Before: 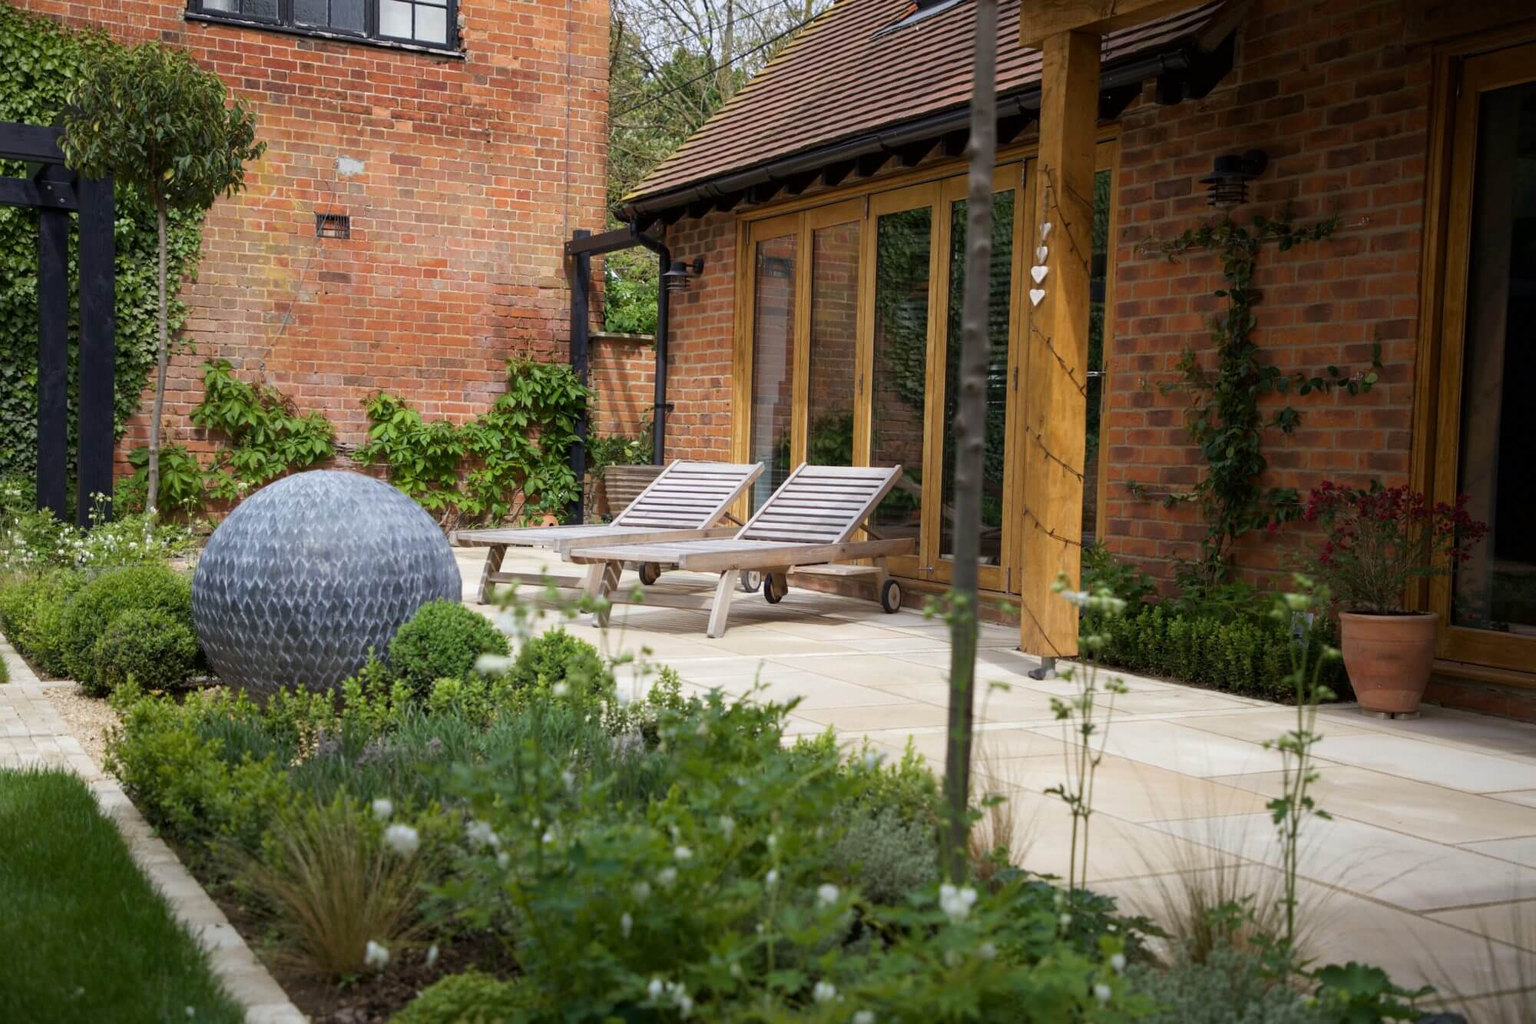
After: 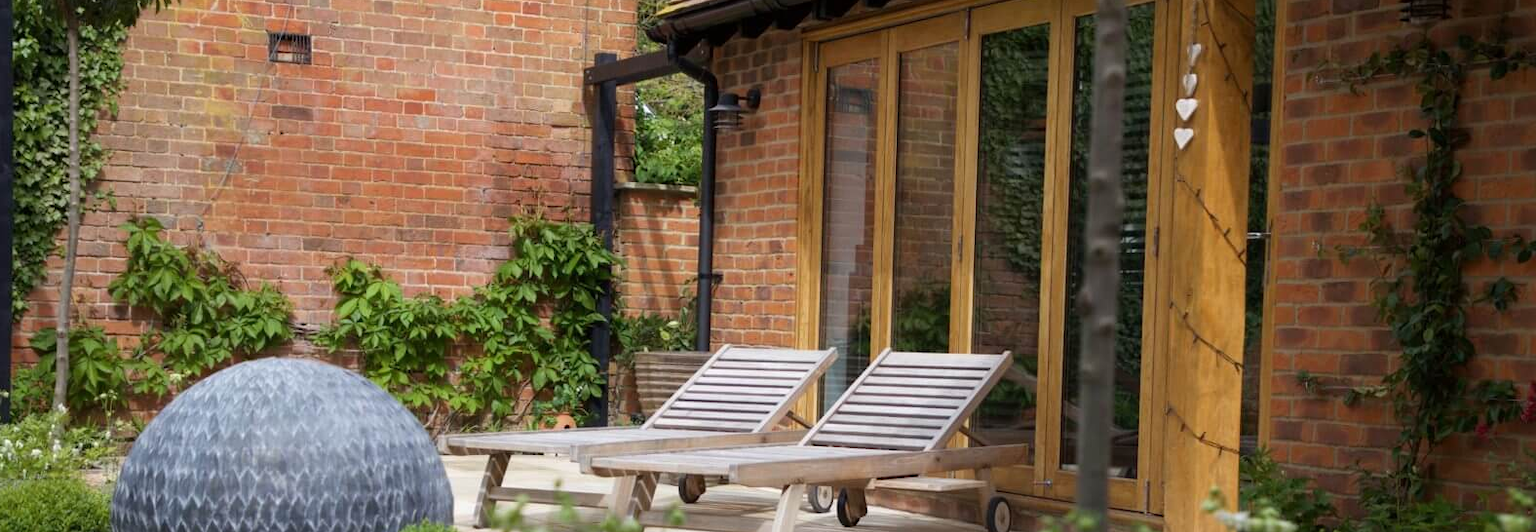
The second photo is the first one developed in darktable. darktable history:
crop: left 6.837%, top 18.448%, right 14.336%, bottom 40.539%
